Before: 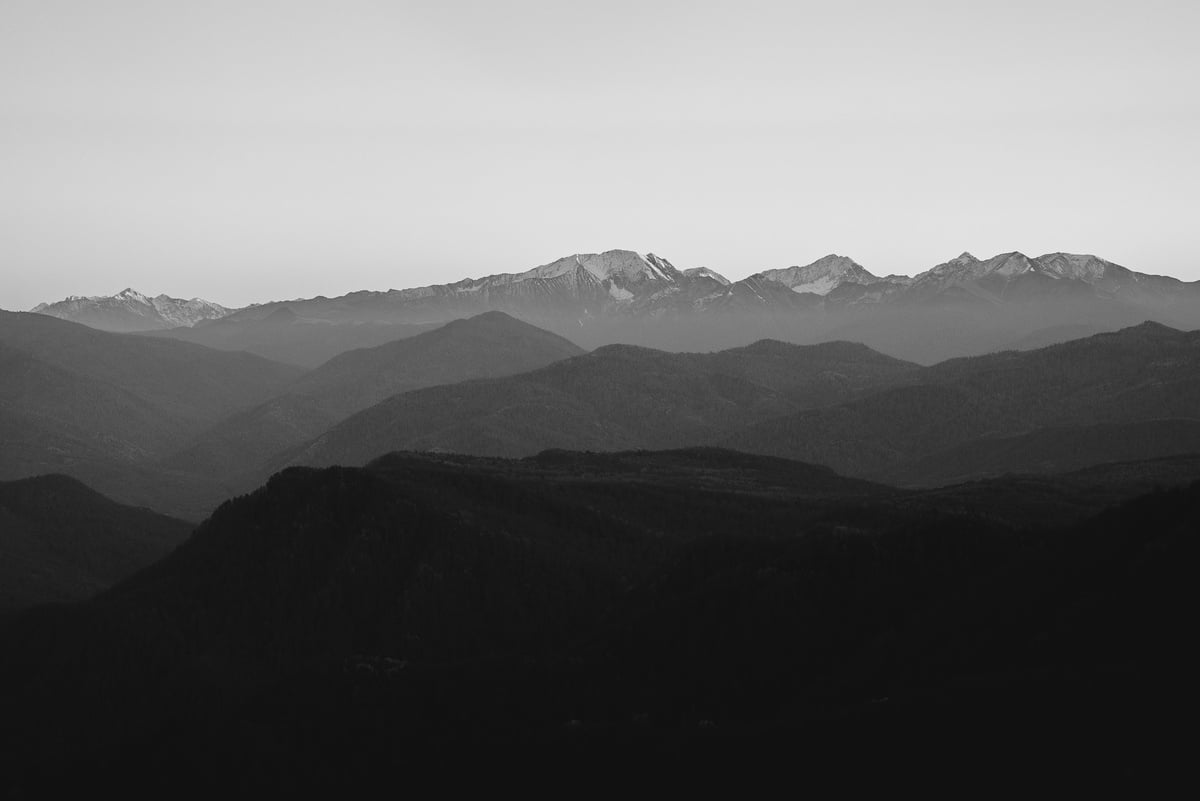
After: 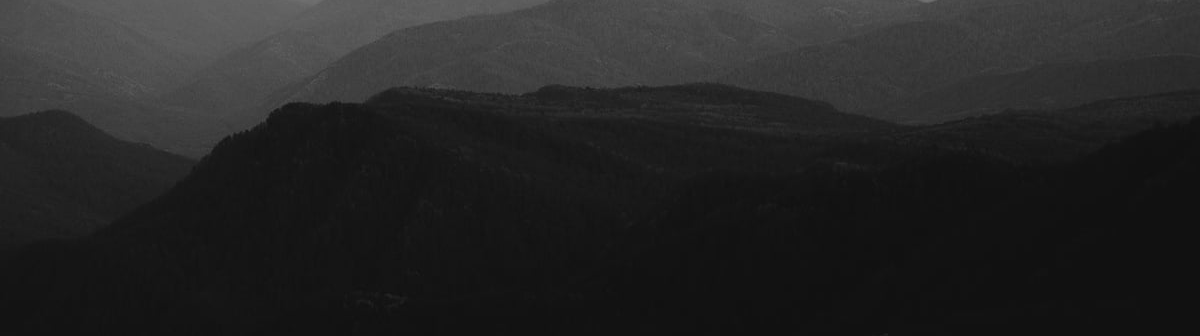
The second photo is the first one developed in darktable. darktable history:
color balance rgb: perceptual saturation grading › global saturation 100%
crop: top 45.551%, bottom 12.262%
